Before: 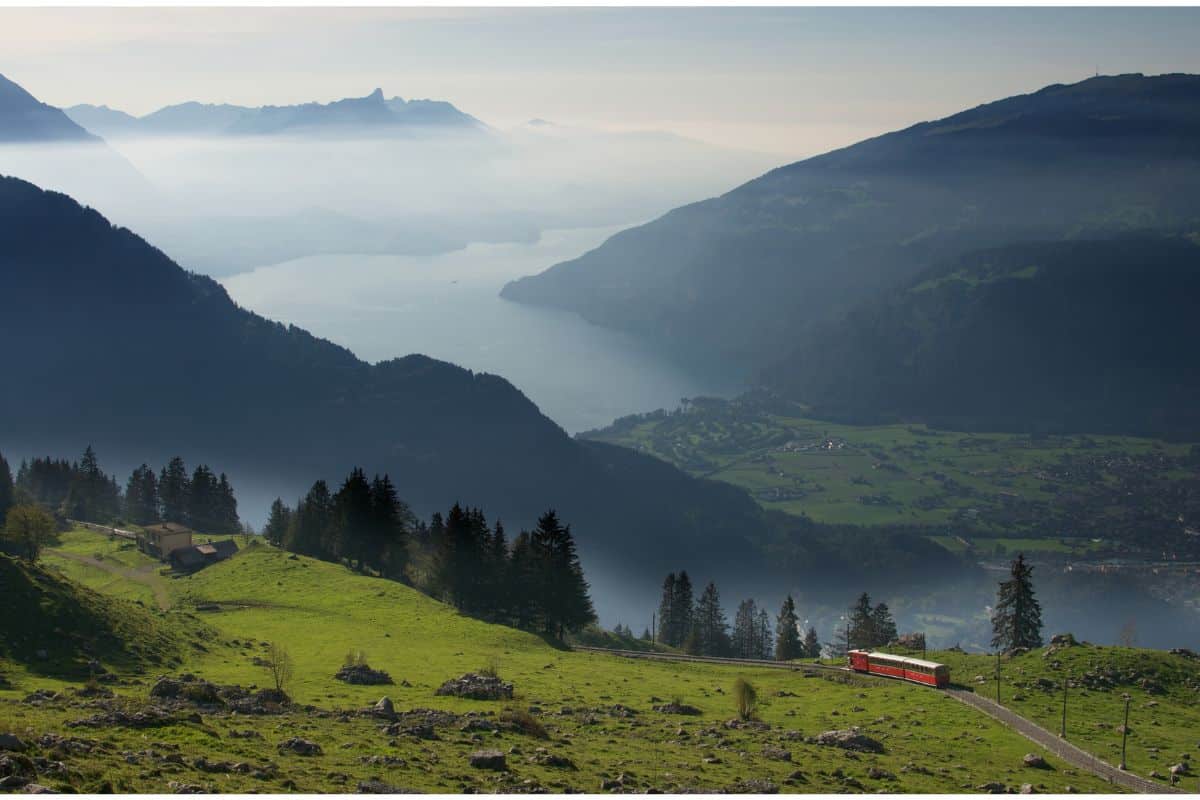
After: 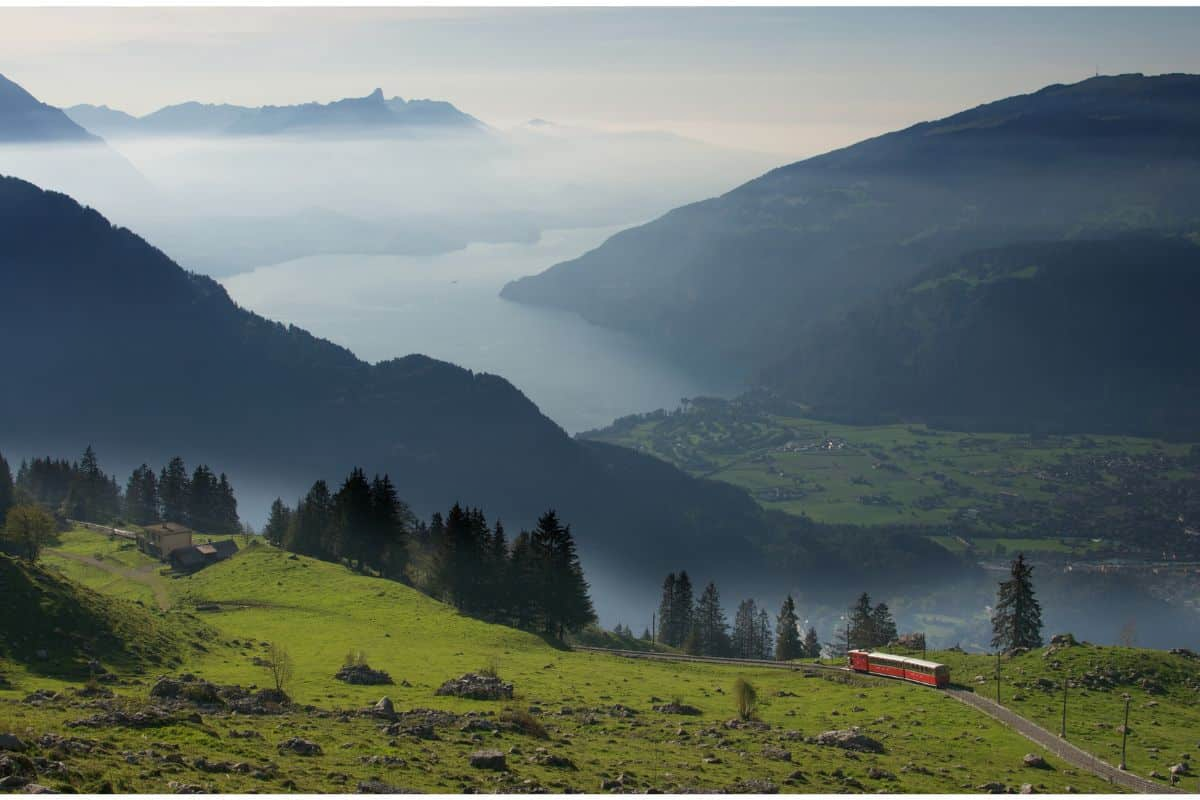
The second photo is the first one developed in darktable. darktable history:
shadows and highlights: shadows 25.44, highlights -24.78
